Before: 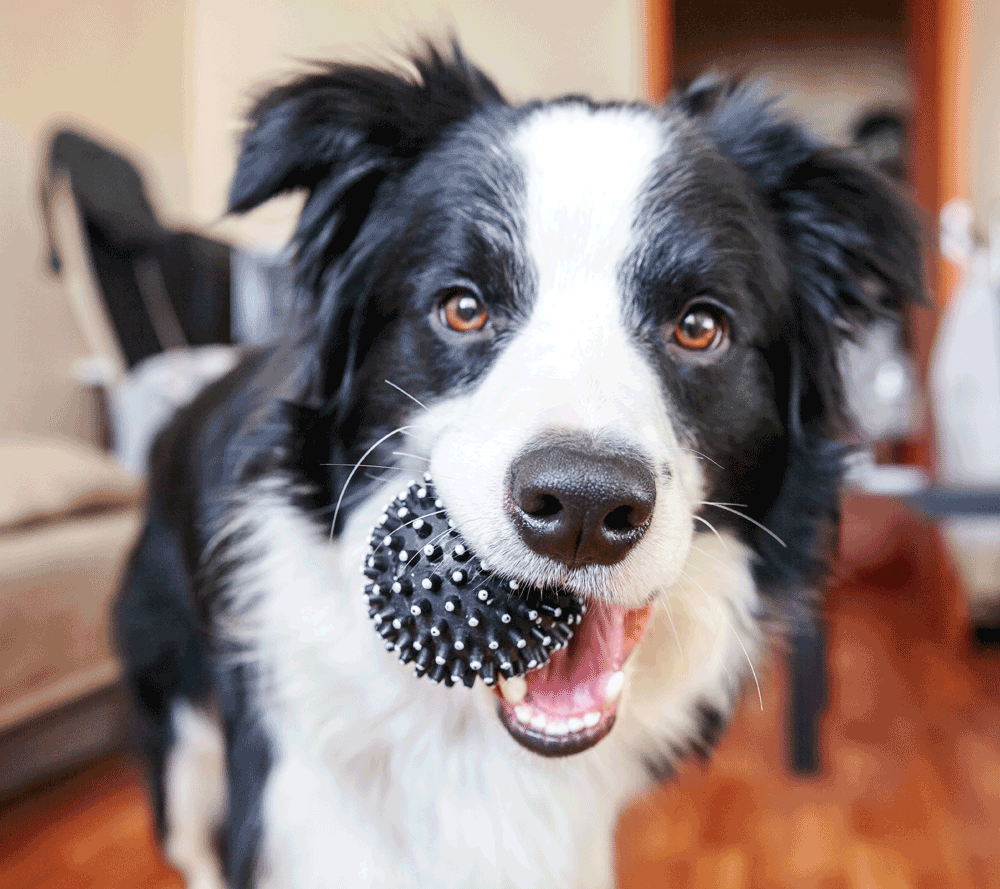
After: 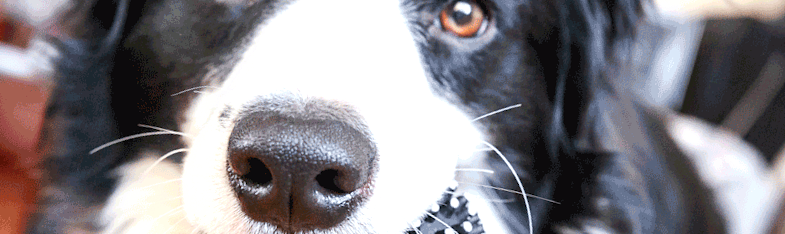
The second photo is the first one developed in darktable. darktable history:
crop and rotate: angle 16.12°, top 30.835%, bottom 35.653%
exposure: black level correction 0.001, exposure 0.5 EV, compensate exposure bias true, compensate highlight preservation false
